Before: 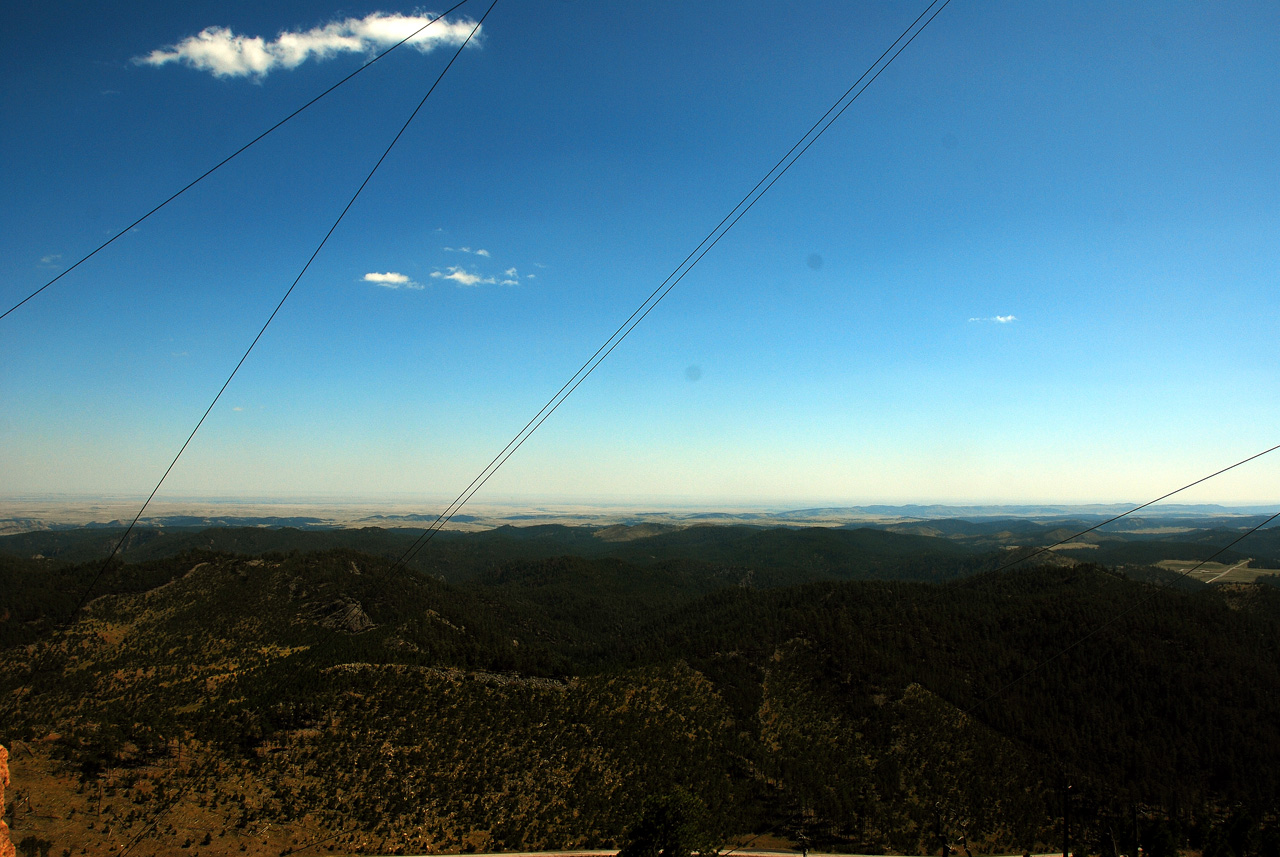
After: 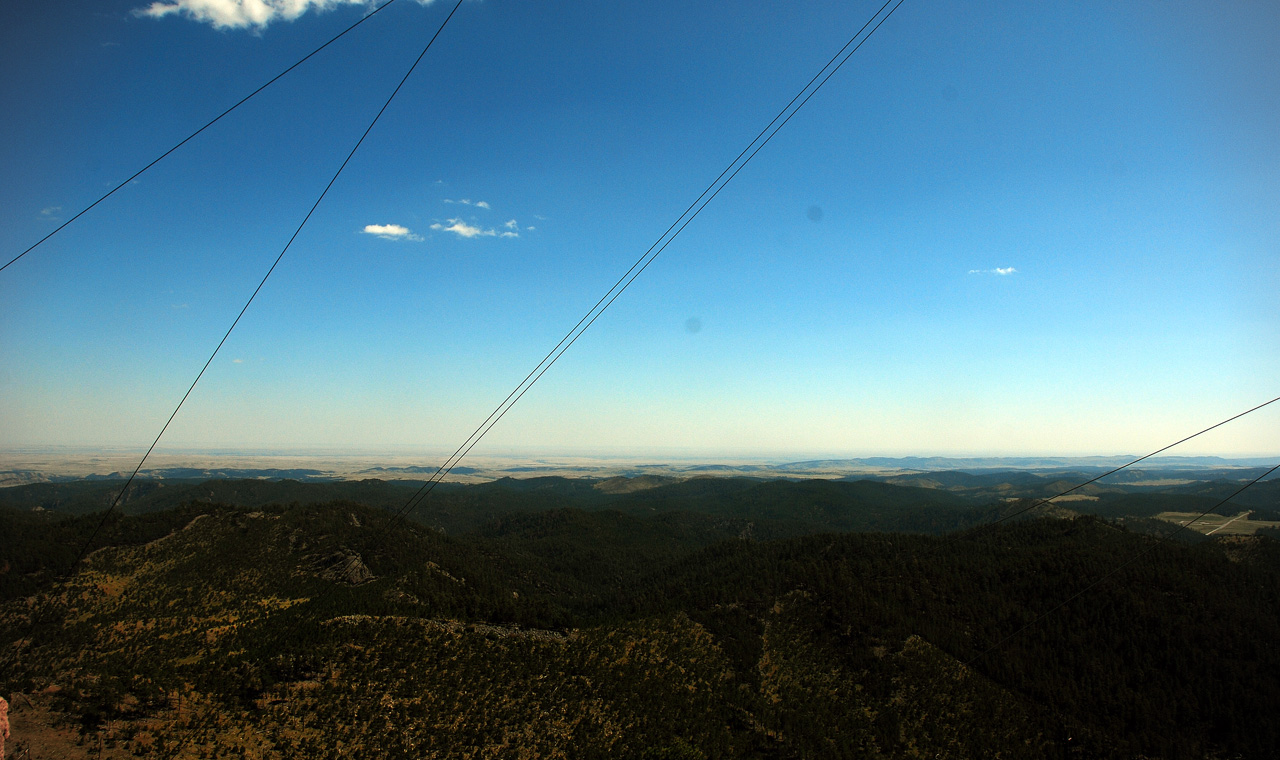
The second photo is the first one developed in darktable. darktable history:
rgb levels: preserve colors max RGB
vignetting: fall-off start 91.19%
crop and rotate: top 5.609%, bottom 5.609%
